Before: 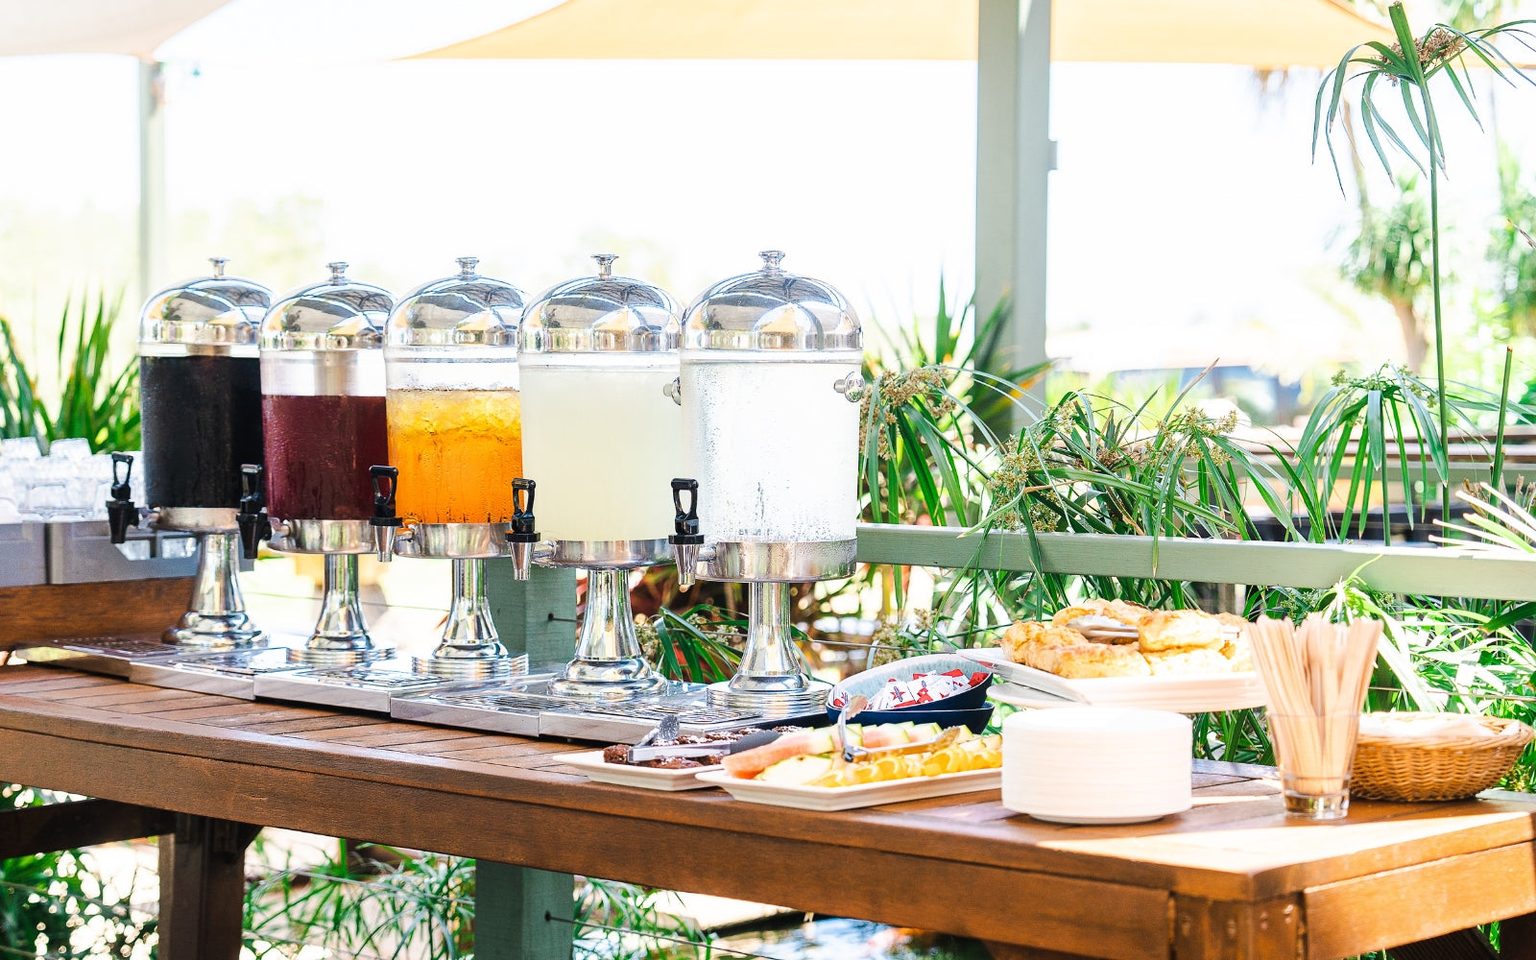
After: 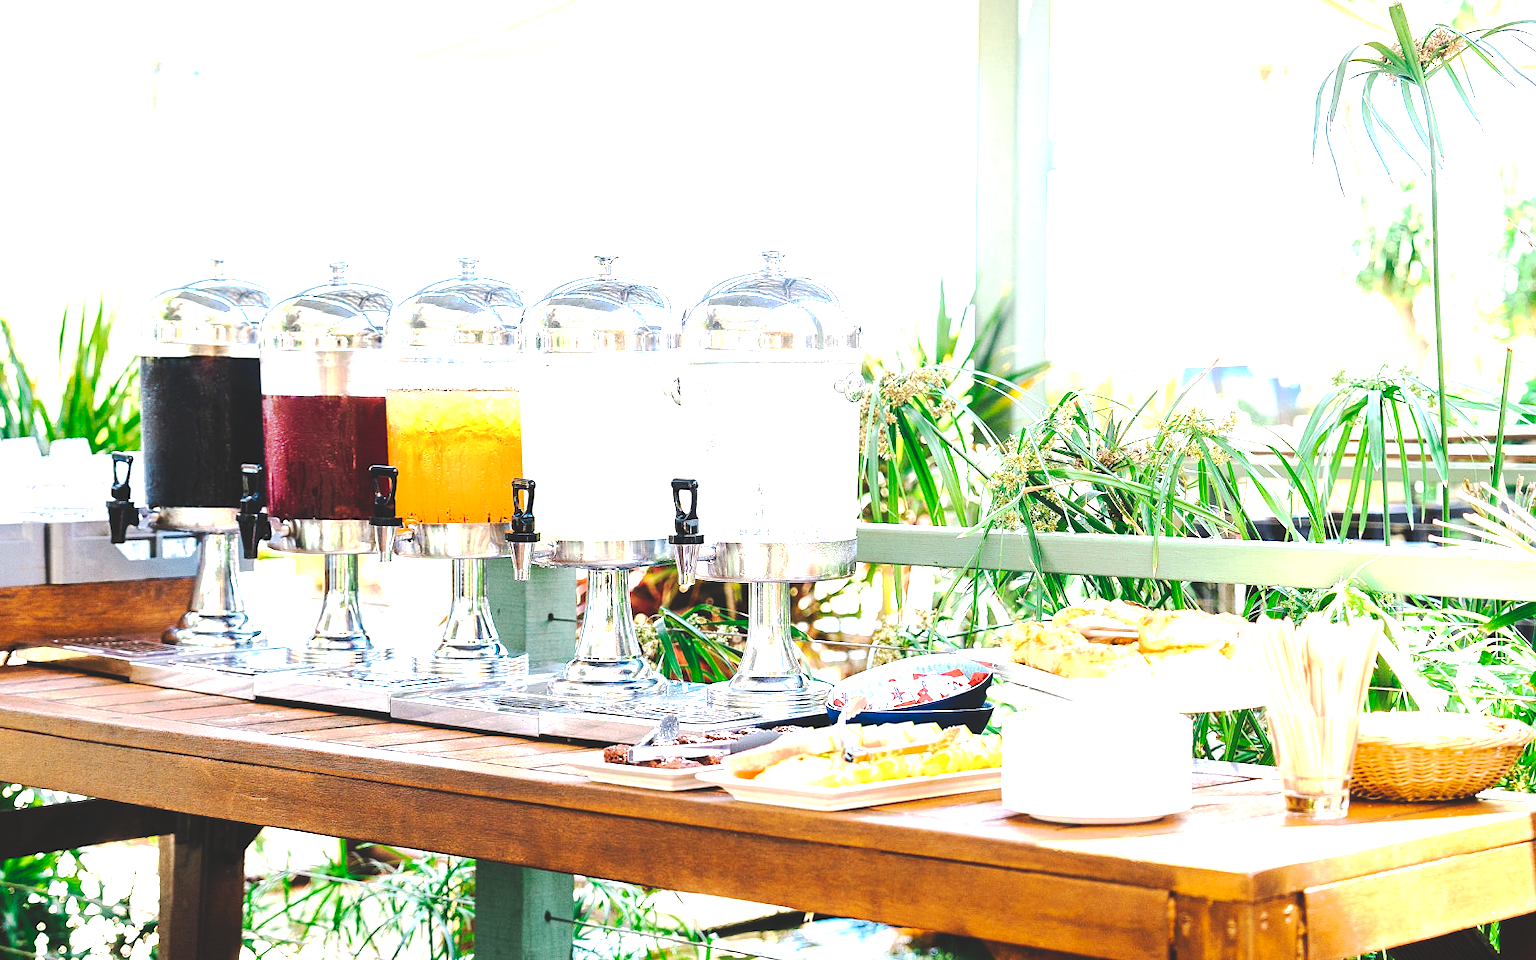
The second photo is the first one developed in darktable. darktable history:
tone curve: curves: ch0 [(0, 0) (0.003, 0.132) (0.011, 0.136) (0.025, 0.14) (0.044, 0.147) (0.069, 0.149) (0.1, 0.156) (0.136, 0.163) (0.177, 0.177) (0.224, 0.2) (0.277, 0.251) (0.335, 0.311) (0.399, 0.387) (0.468, 0.487) (0.543, 0.585) (0.623, 0.675) (0.709, 0.742) (0.801, 0.81) (0.898, 0.867) (1, 1)], preserve colors none
exposure: black level correction 0, exposure 1 EV, compensate exposure bias true, compensate highlight preservation false
